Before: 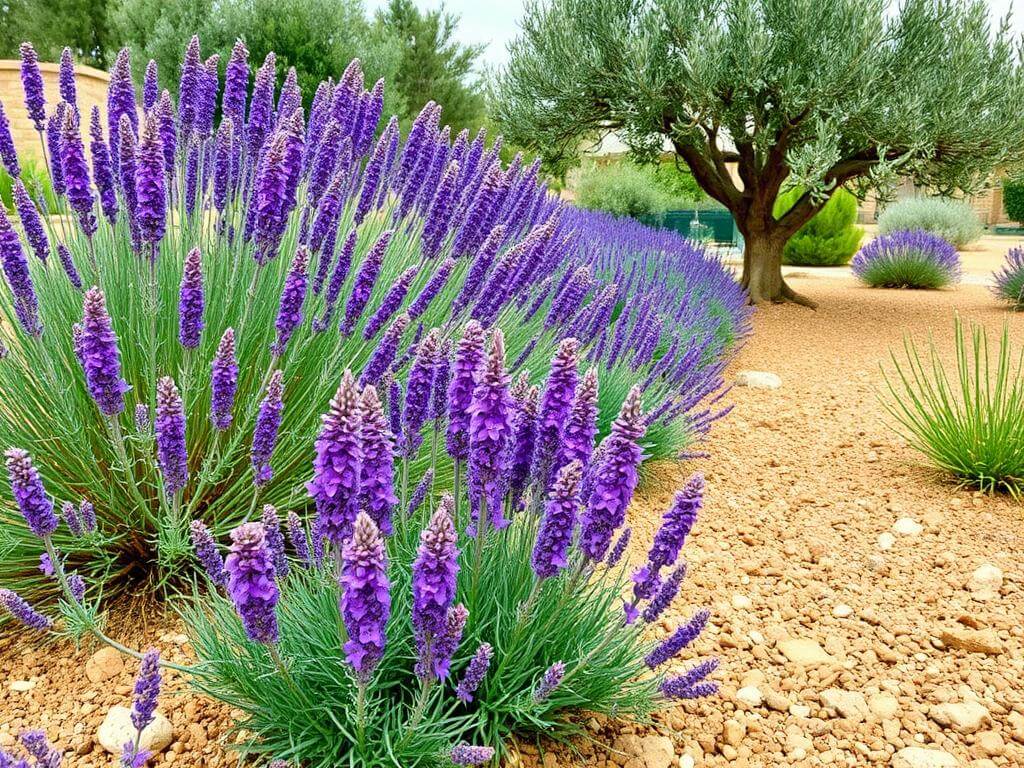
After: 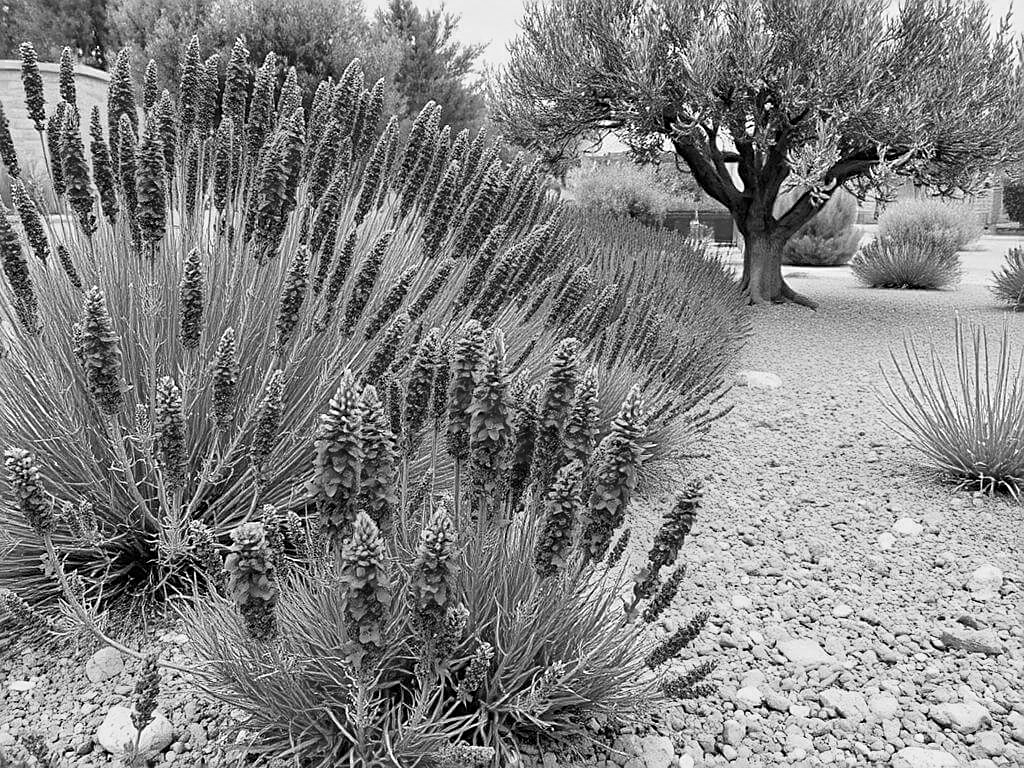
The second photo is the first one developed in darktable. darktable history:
monochrome: a -92.57, b 58.91
sharpen: amount 0.478
